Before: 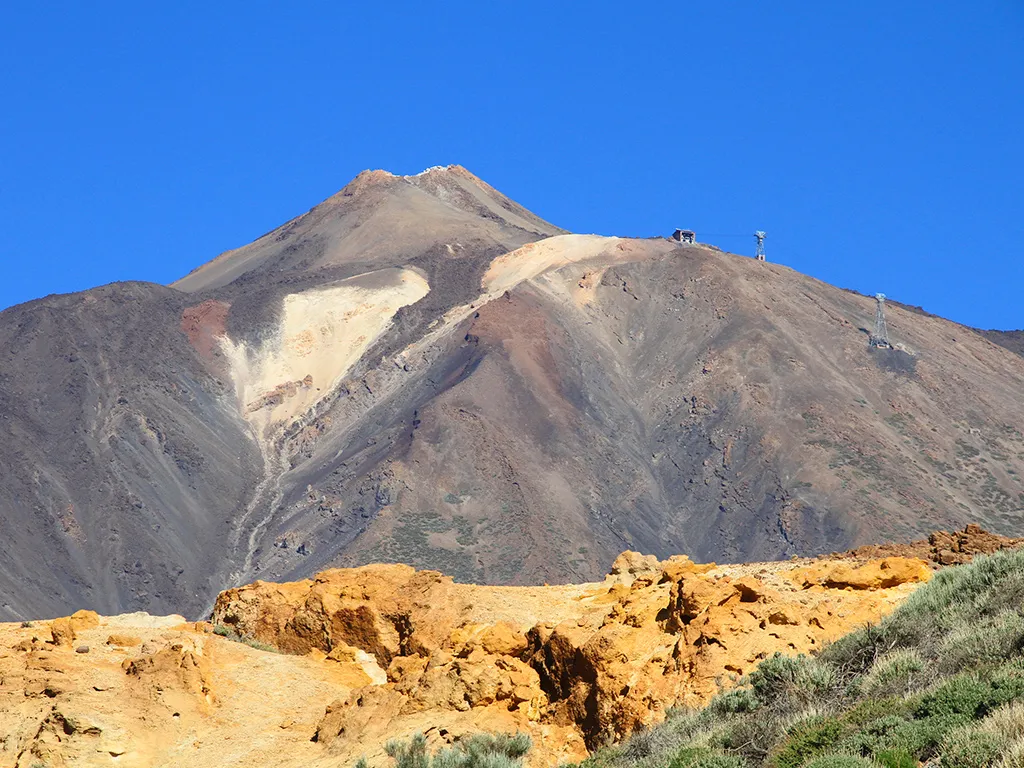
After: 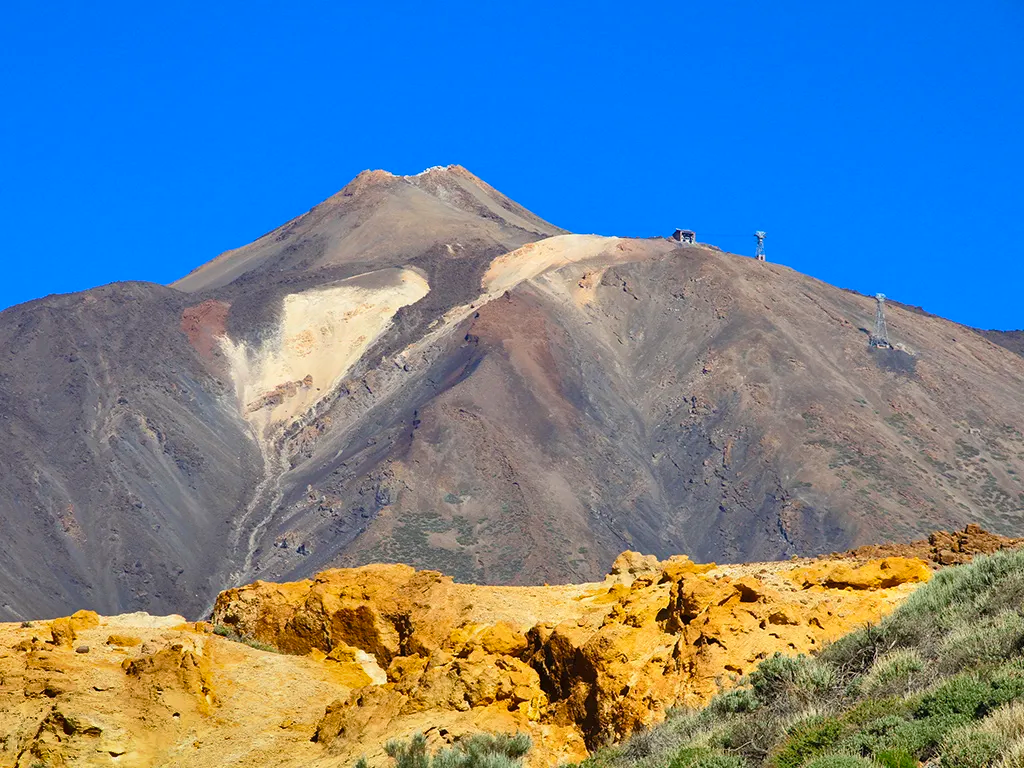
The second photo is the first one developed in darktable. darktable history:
shadows and highlights: radius 108.52, shadows 40.68, highlights -72.88, low approximation 0.01, soften with gaussian
color zones: curves: ch1 [(0, 0.469) (0.01, 0.469) (0.12, 0.446) (0.248, 0.469) (0.5, 0.5) (0.748, 0.5) (0.99, 0.469) (1, 0.469)]
color balance rgb: perceptual saturation grading › global saturation 20%, global vibrance 20%
